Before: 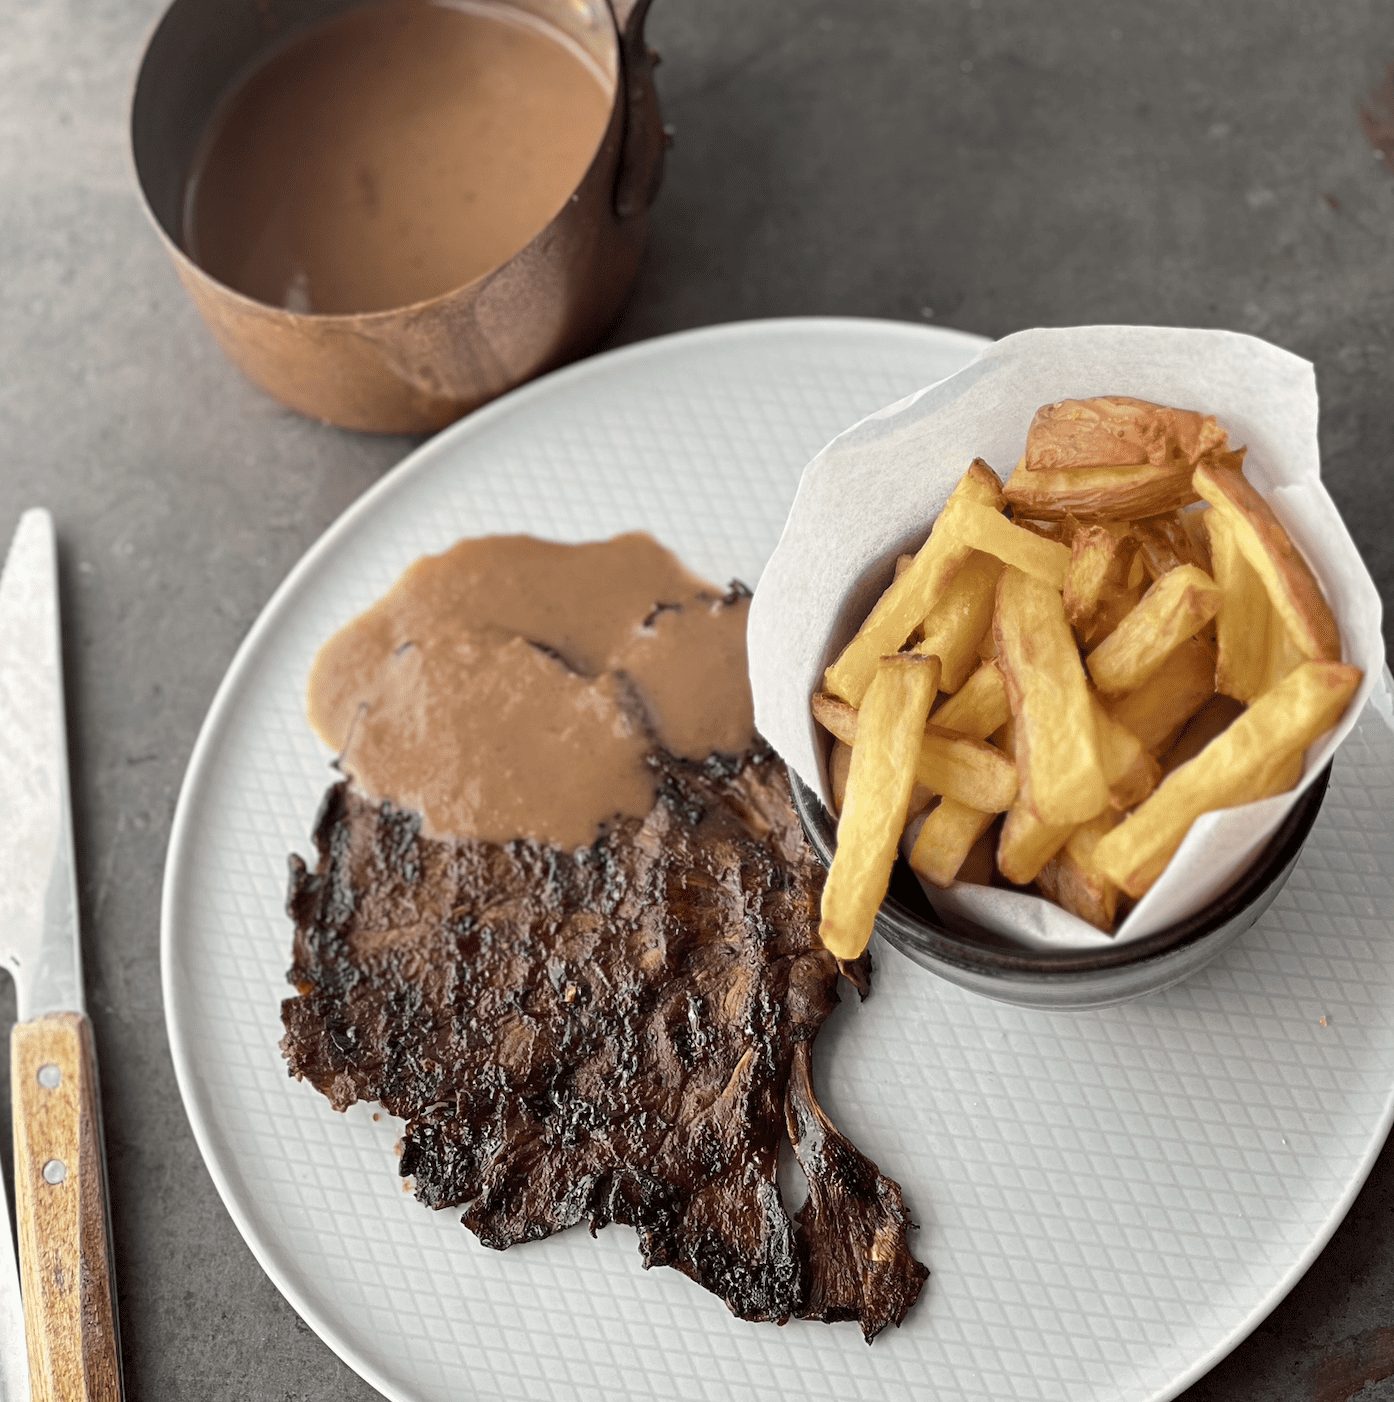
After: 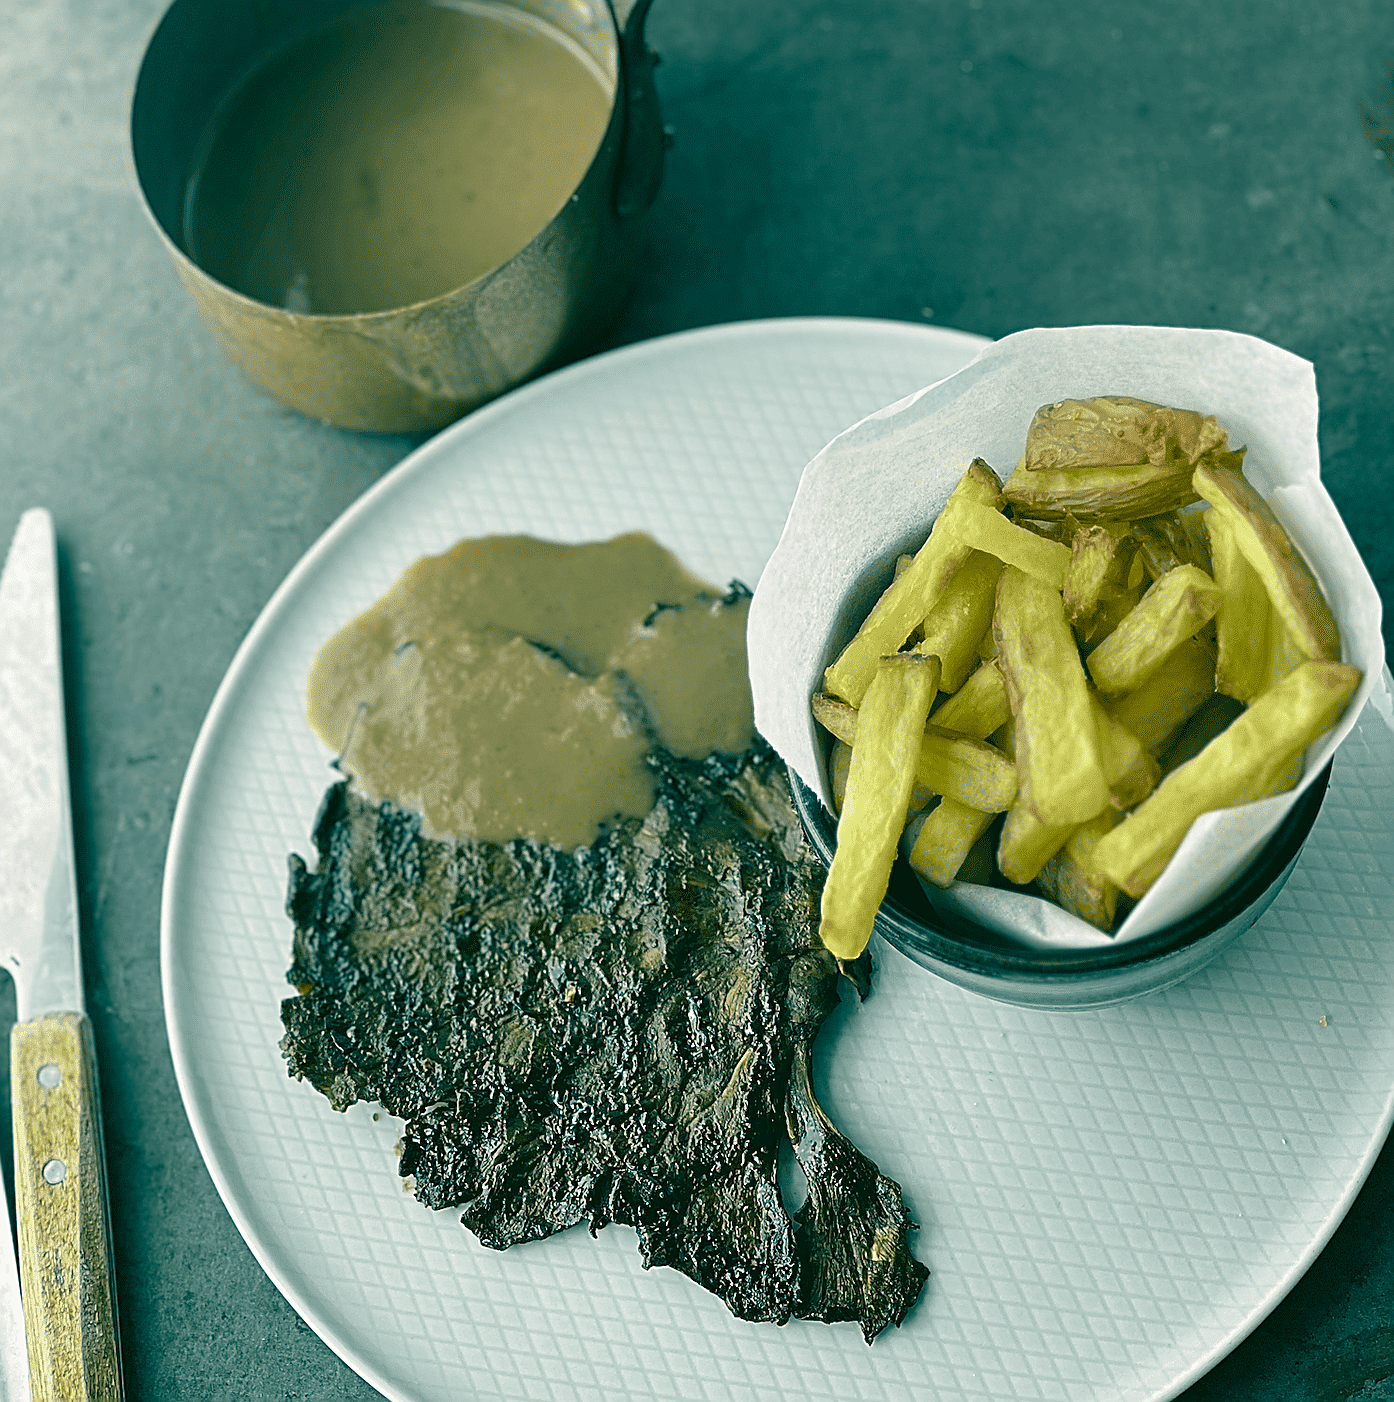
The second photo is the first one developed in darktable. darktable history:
color correction: highlights a* 1.83, highlights b* 34.02, shadows a* -36.68, shadows b* -5.48
white balance: red 0.871, blue 1.249
sharpen: radius 1.4, amount 1.25, threshold 0.7
